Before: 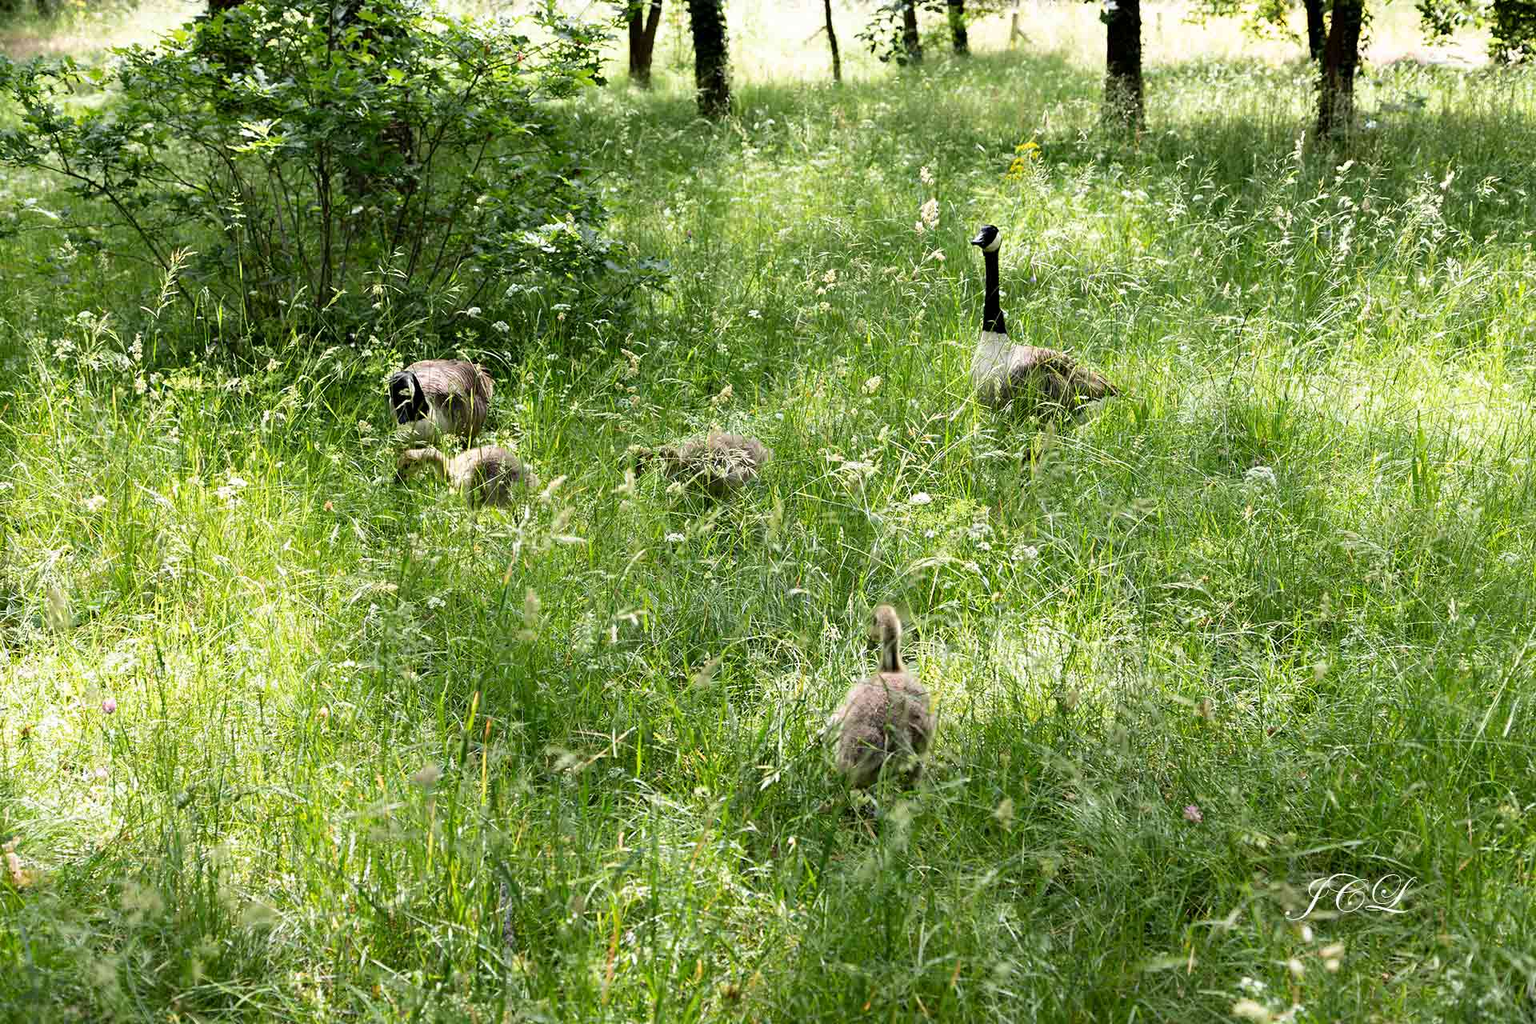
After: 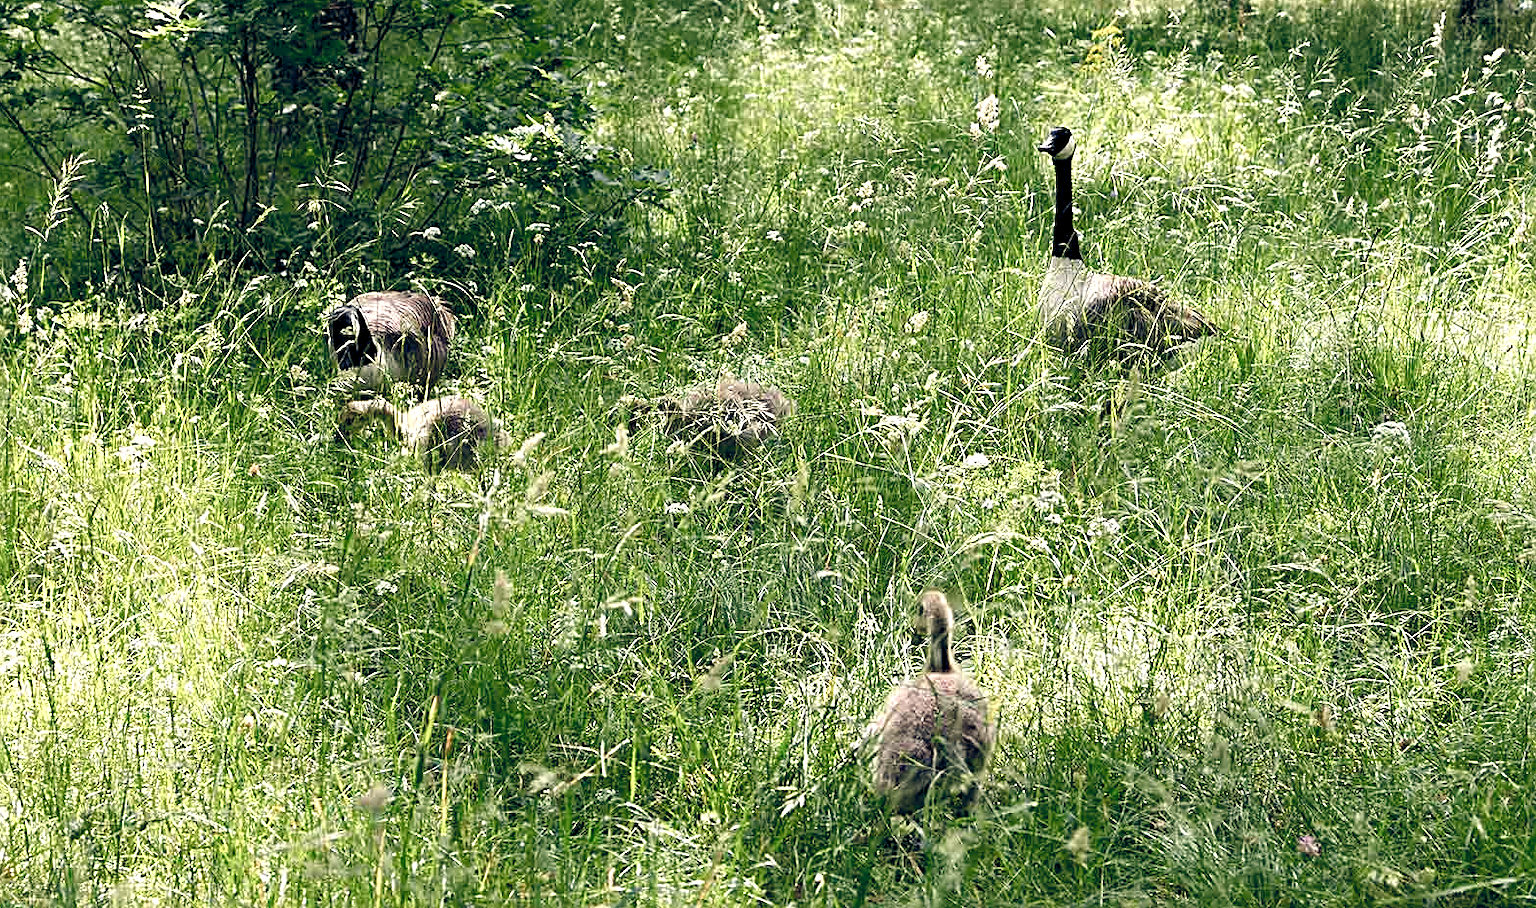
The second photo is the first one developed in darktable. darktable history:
white balance: red 0.978, blue 0.999
sharpen: on, module defaults
crop: left 7.856%, top 11.836%, right 10.12%, bottom 15.387%
color balance rgb: highlights gain › chroma 2.94%, highlights gain › hue 60.57°, global offset › chroma 0.25%, global offset › hue 256.52°, perceptual saturation grading › global saturation 20%, perceptual saturation grading › highlights -50%, perceptual saturation grading › shadows 30%, contrast 15%
